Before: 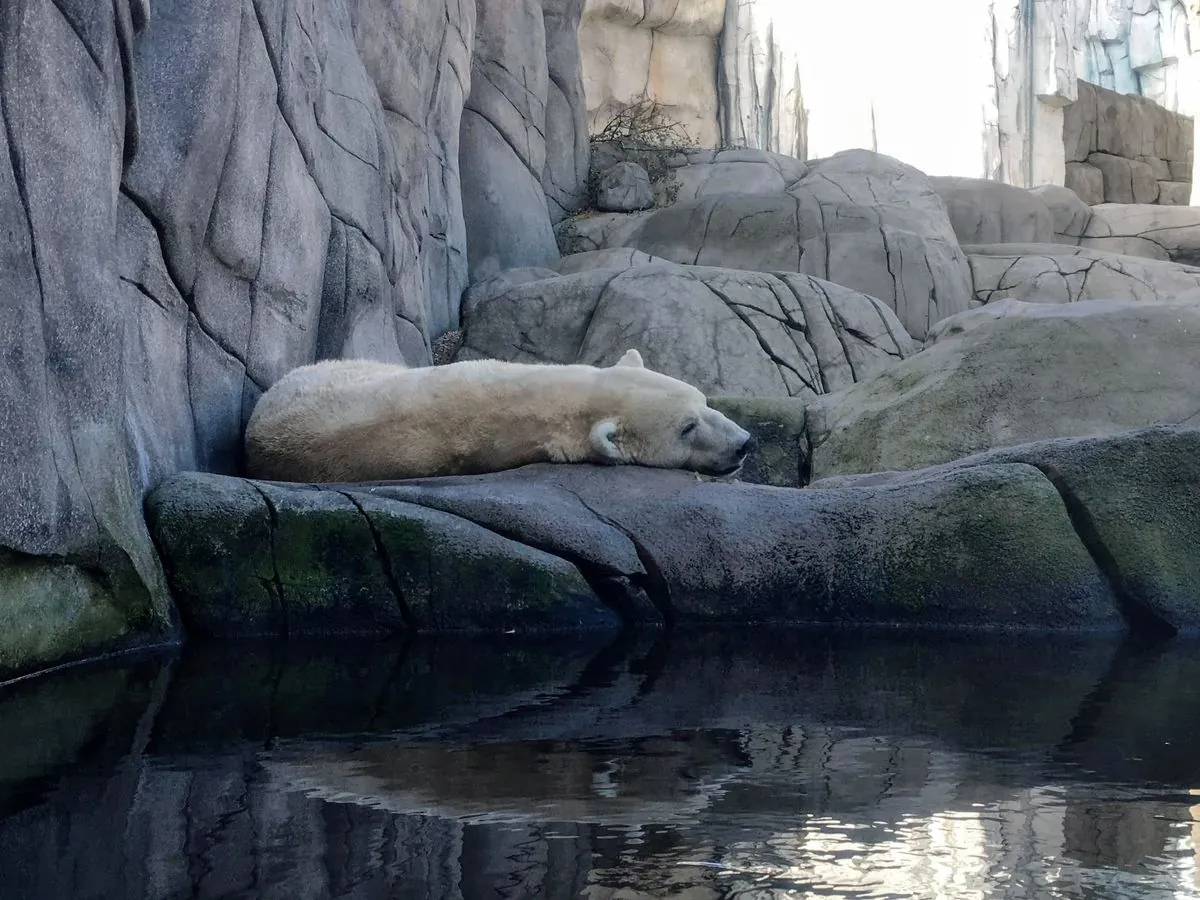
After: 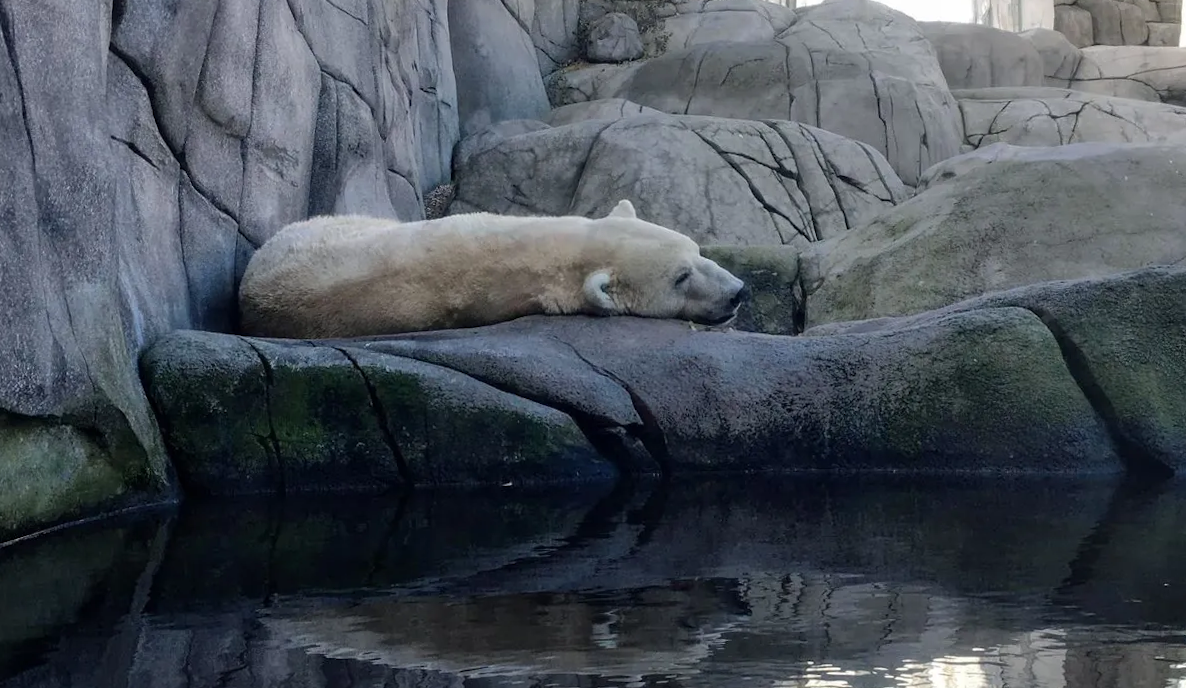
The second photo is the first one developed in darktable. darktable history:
rotate and perspective: rotation -1°, crop left 0.011, crop right 0.989, crop top 0.025, crop bottom 0.975
crop and rotate: top 15.774%, bottom 5.506%
